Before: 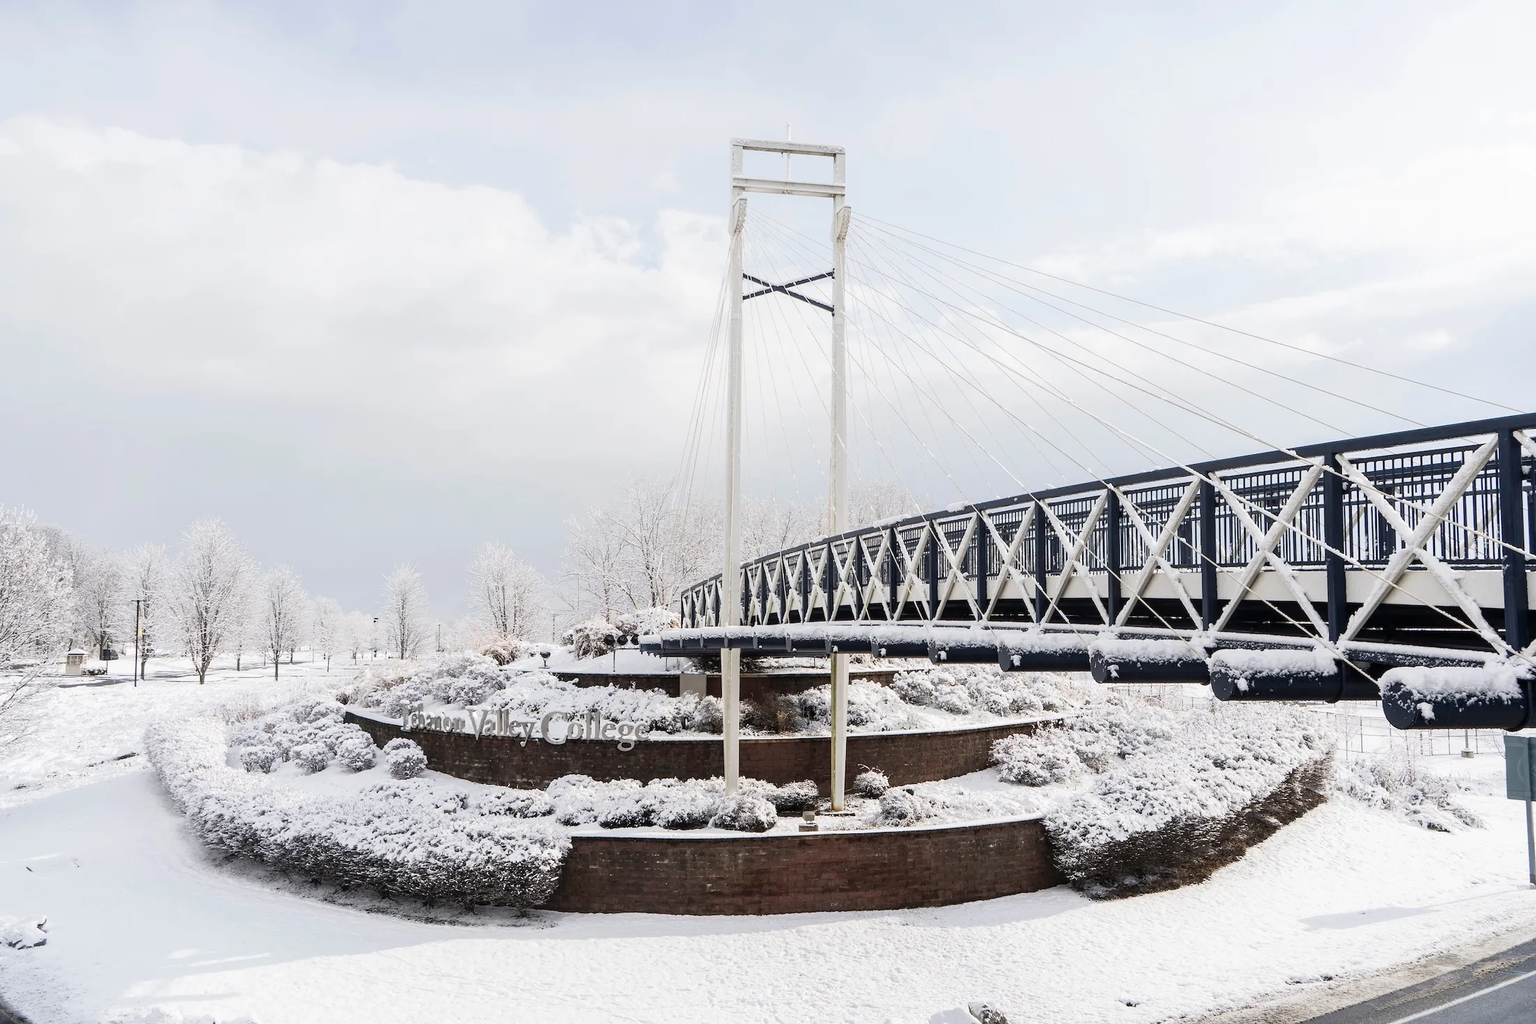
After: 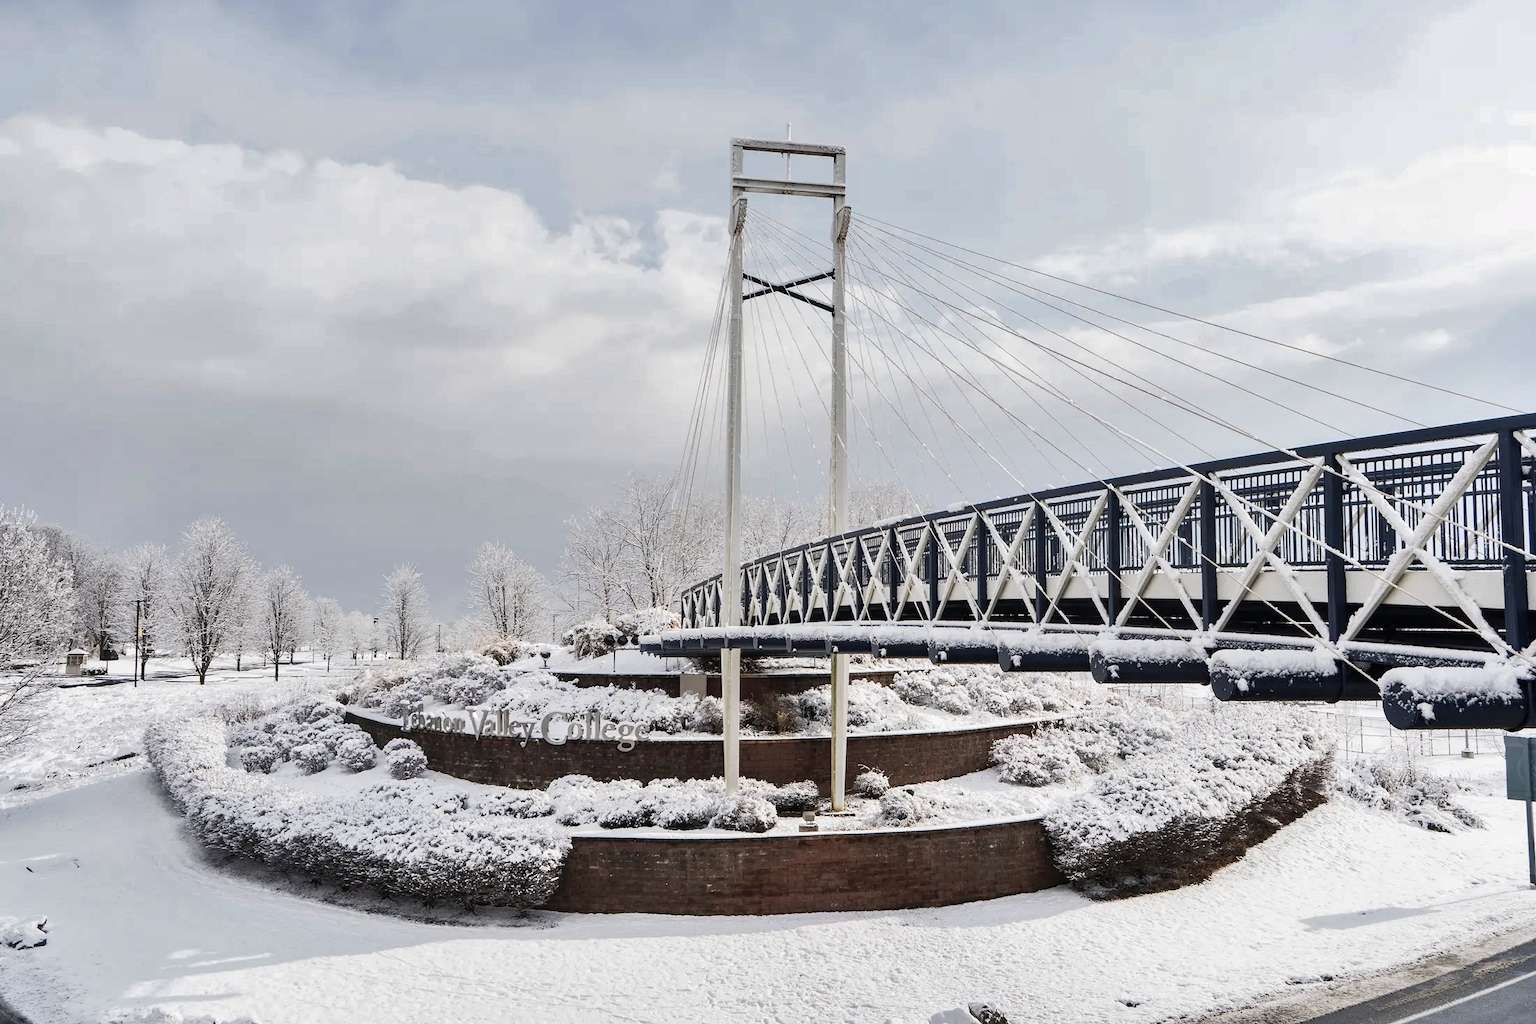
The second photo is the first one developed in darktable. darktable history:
shadows and highlights: shadows 30.7, highlights -63.14, soften with gaussian
